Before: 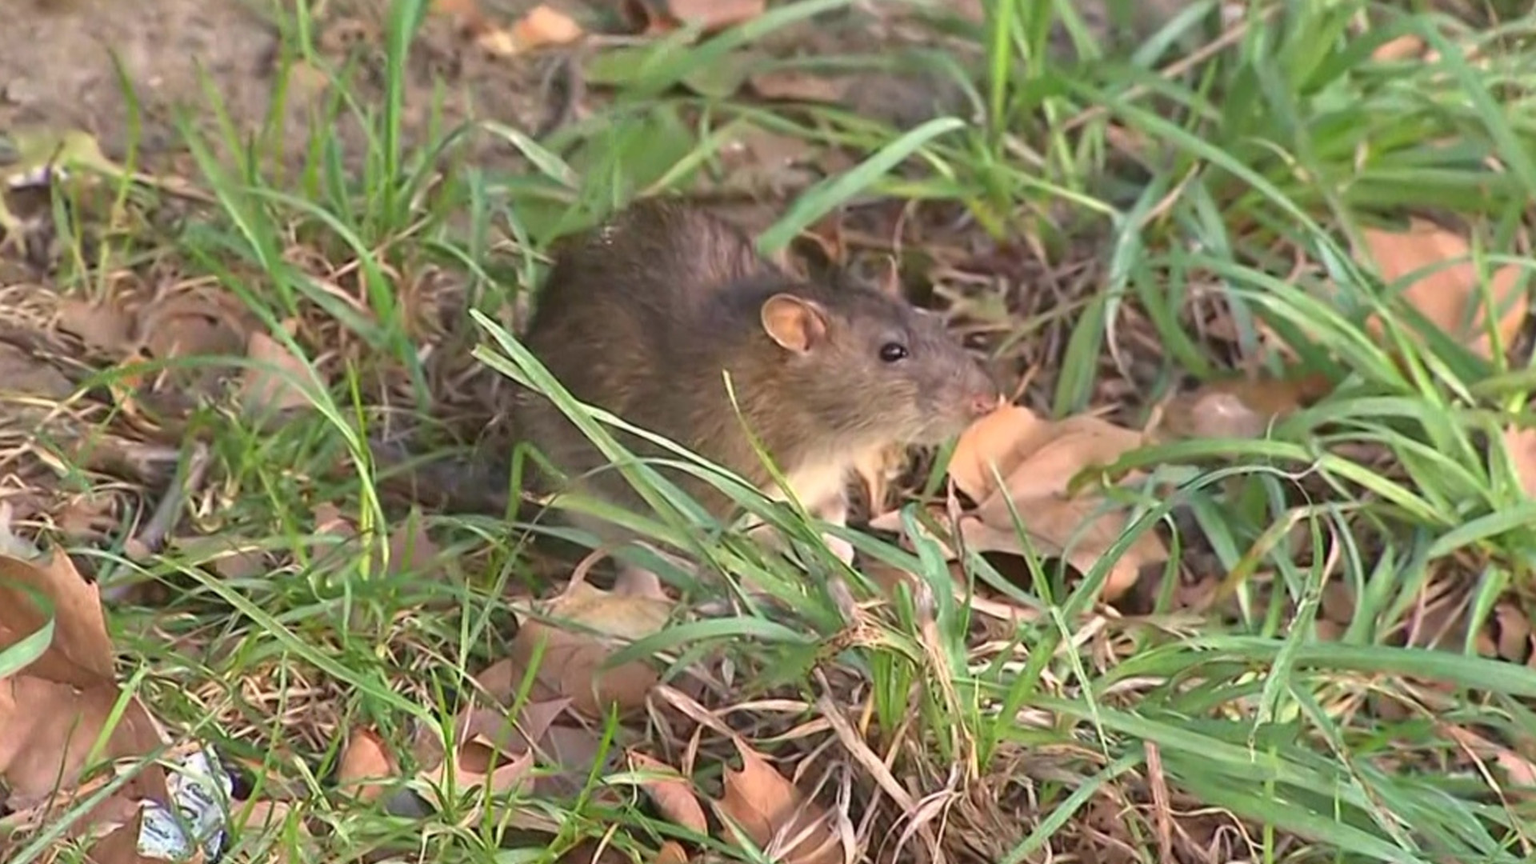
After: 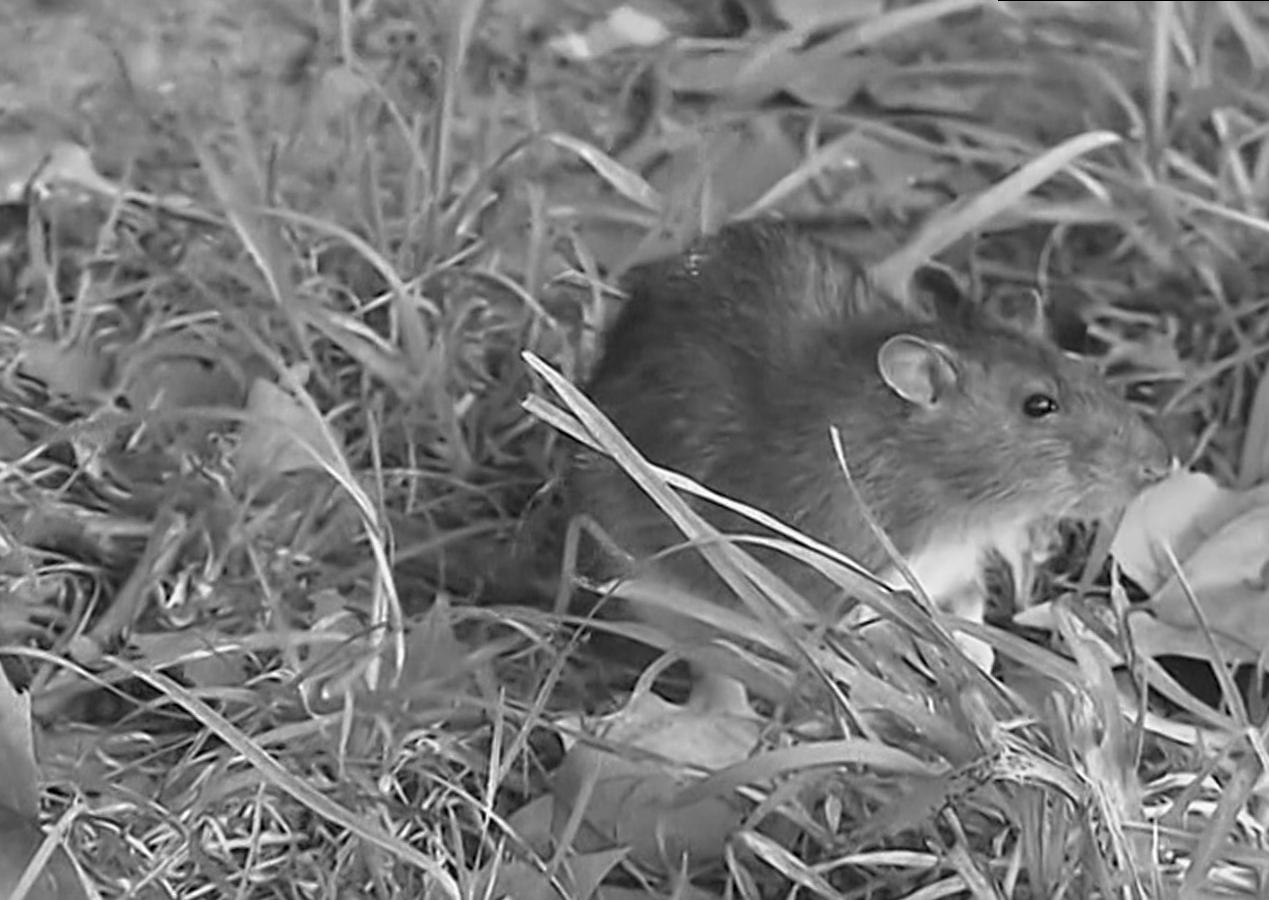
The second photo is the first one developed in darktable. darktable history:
crop: right 28.885%, bottom 16.626%
rotate and perspective: rotation 0.215°, lens shift (vertical) -0.139, crop left 0.069, crop right 0.939, crop top 0.002, crop bottom 0.996
monochrome: a -71.75, b 75.82
sharpen: on, module defaults
